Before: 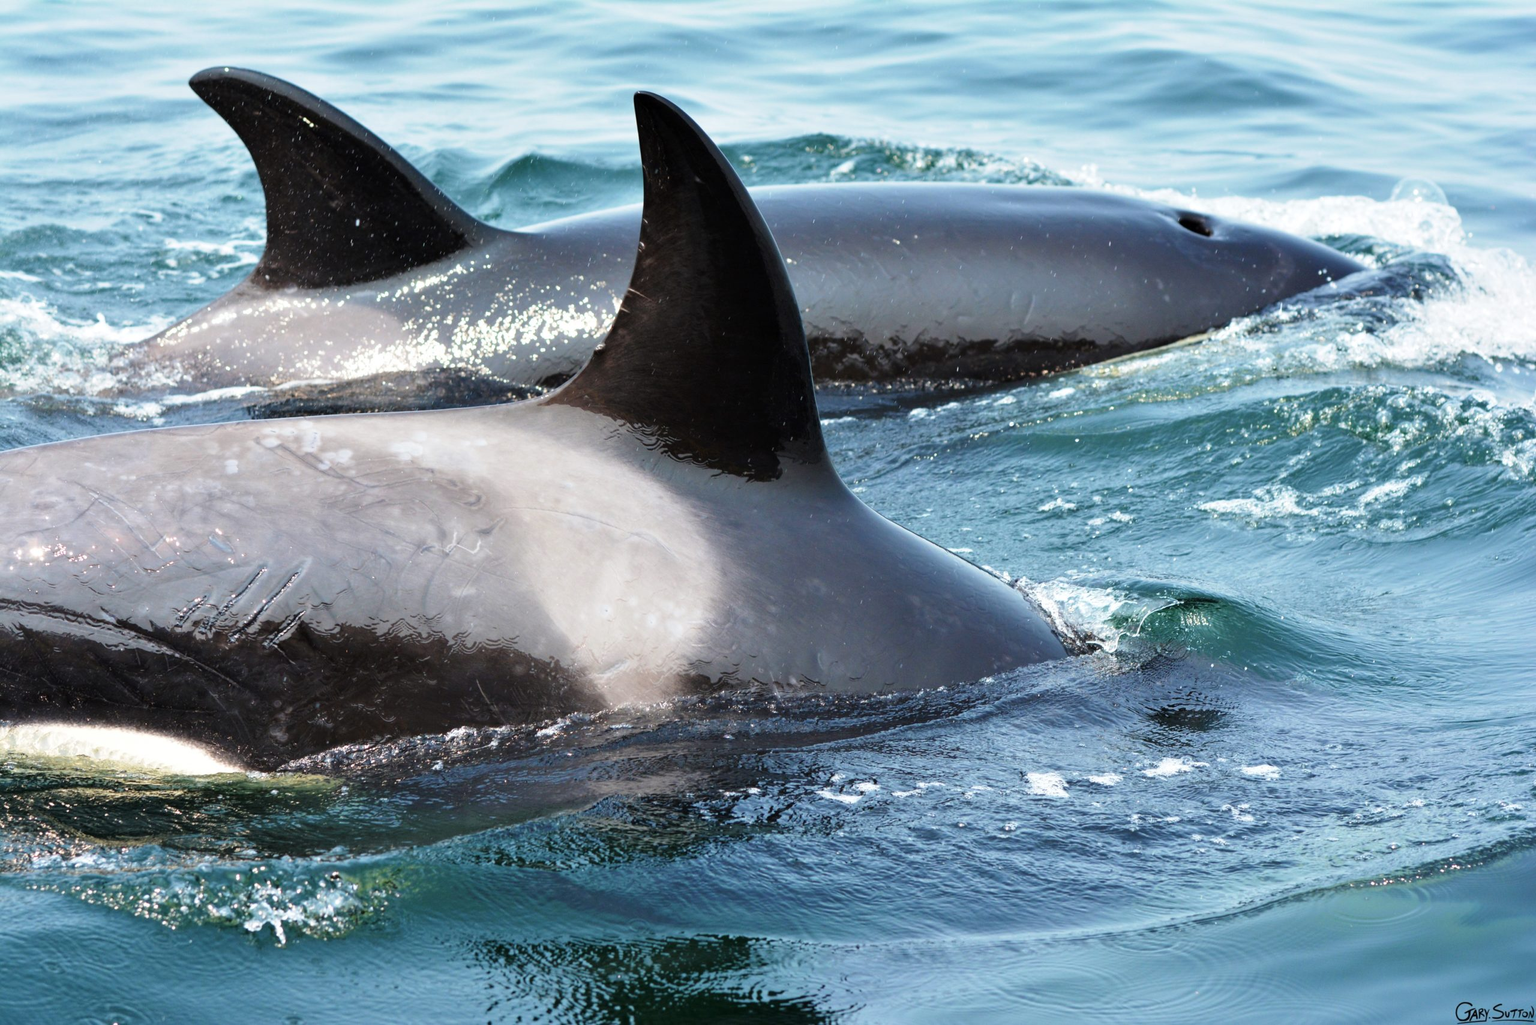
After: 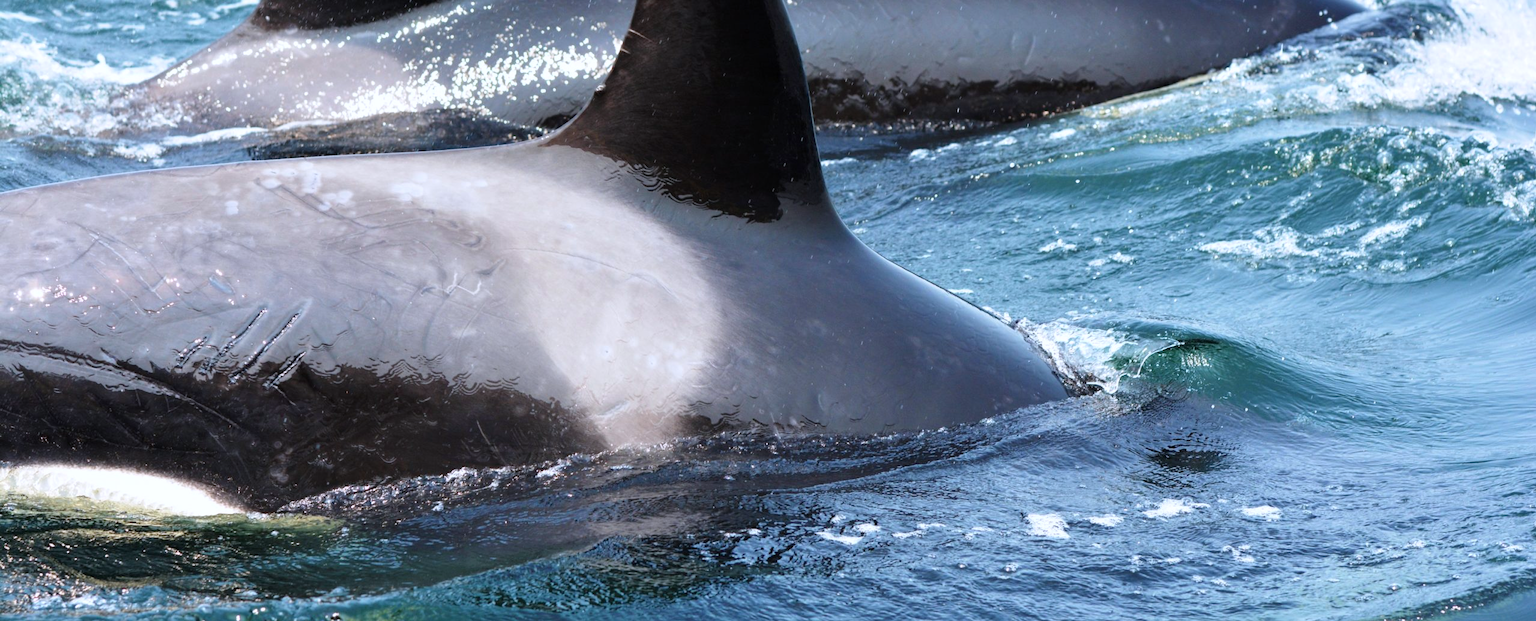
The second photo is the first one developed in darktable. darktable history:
crop and rotate: top 25.357%, bottom 13.942%
color calibration: illuminant as shot in camera, x 0.358, y 0.373, temperature 4628.91 K
